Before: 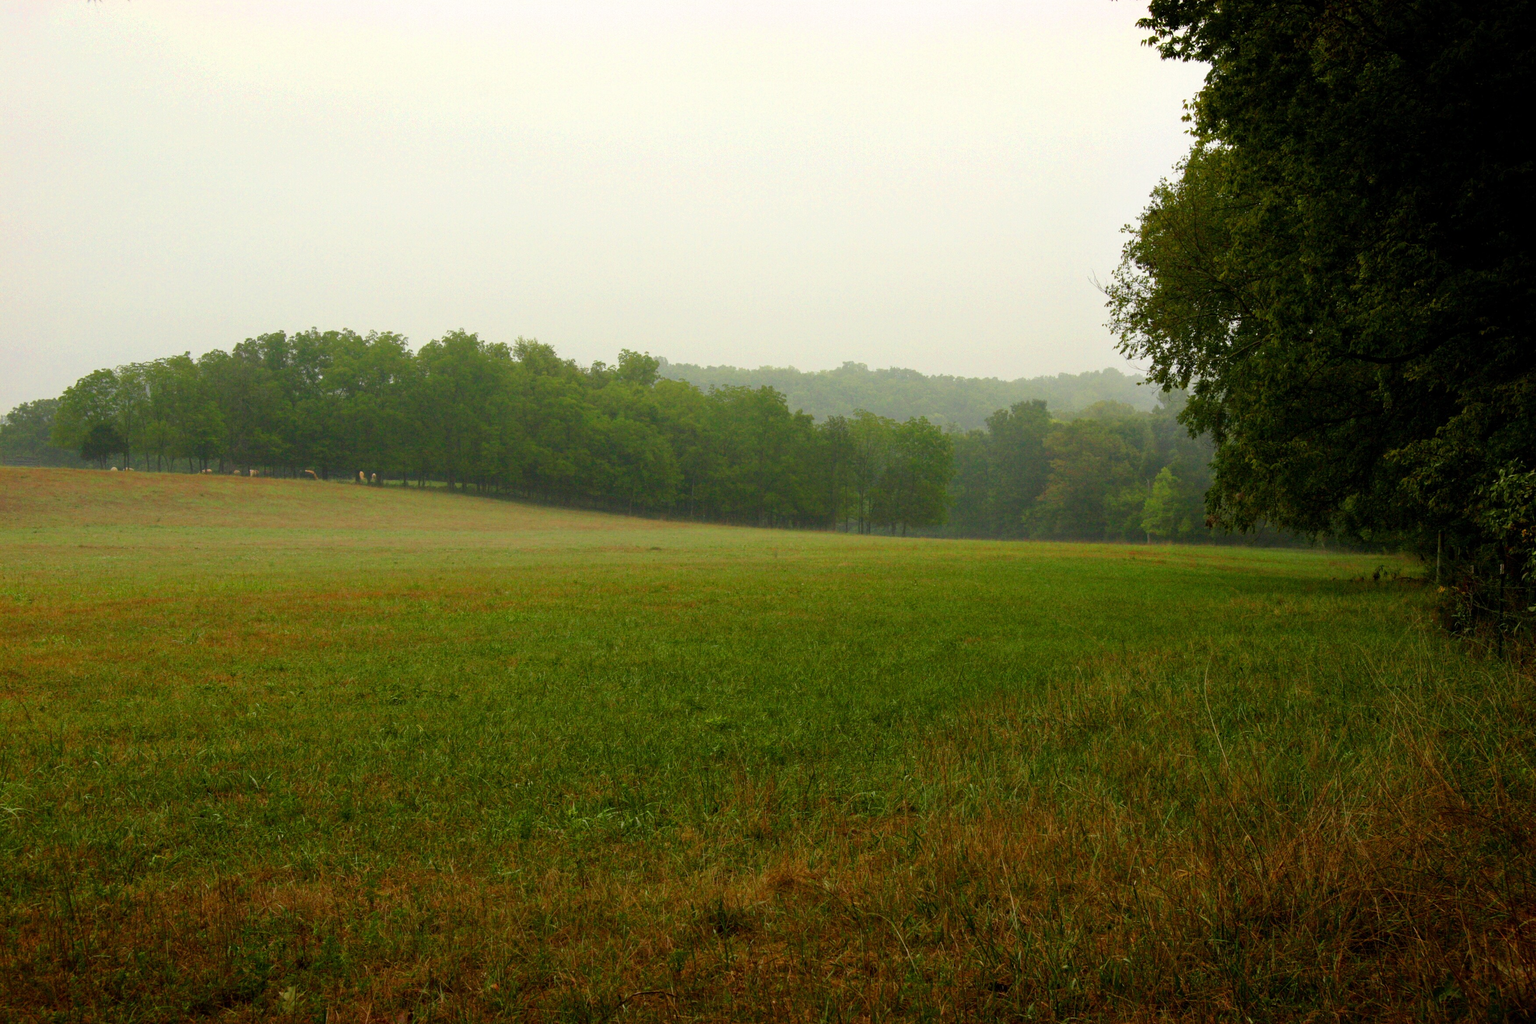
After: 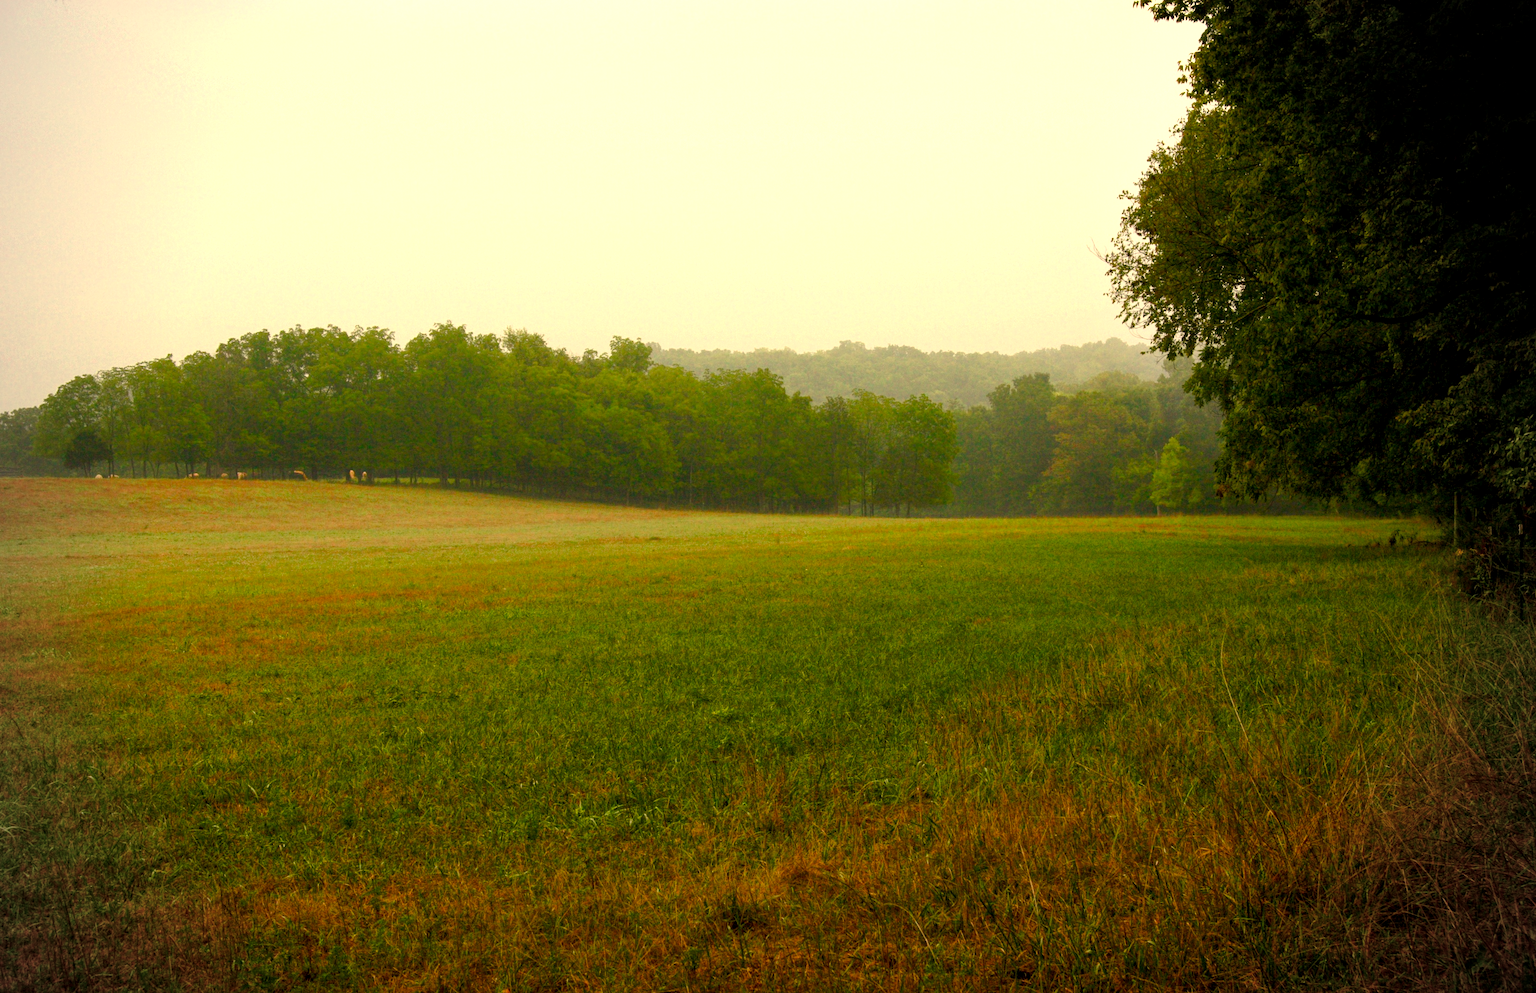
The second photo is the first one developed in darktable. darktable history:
local contrast: highlights 100%, shadows 100%, detail 120%, midtone range 0.2
white balance: red 1.123, blue 0.83
rotate and perspective: rotation -2°, crop left 0.022, crop right 0.978, crop top 0.049, crop bottom 0.951
color balance rgb: linear chroma grading › shadows 32%, linear chroma grading › global chroma -2%, linear chroma grading › mid-tones 4%, perceptual saturation grading › global saturation -2%, perceptual saturation grading › highlights -8%, perceptual saturation grading › mid-tones 8%, perceptual saturation grading › shadows 4%, perceptual brilliance grading › highlights 8%, perceptual brilliance grading › mid-tones 4%, perceptual brilliance grading › shadows 2%, global vibrance 16%, saturation formula JzAzBz (2021)
vignetting: on, module defaults
